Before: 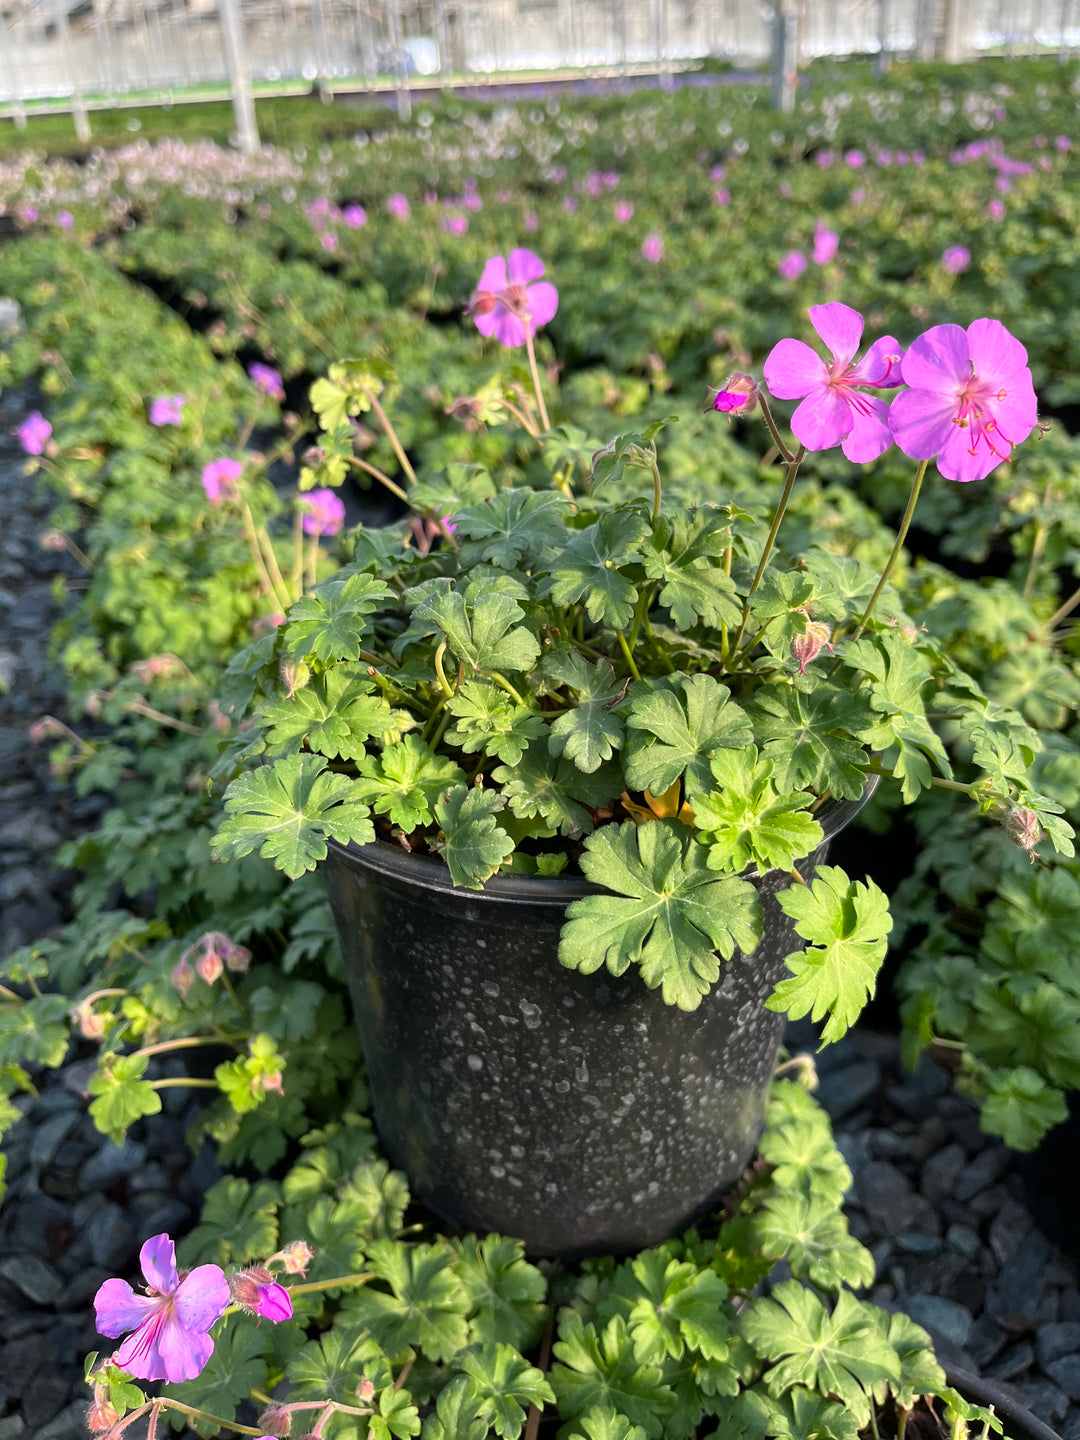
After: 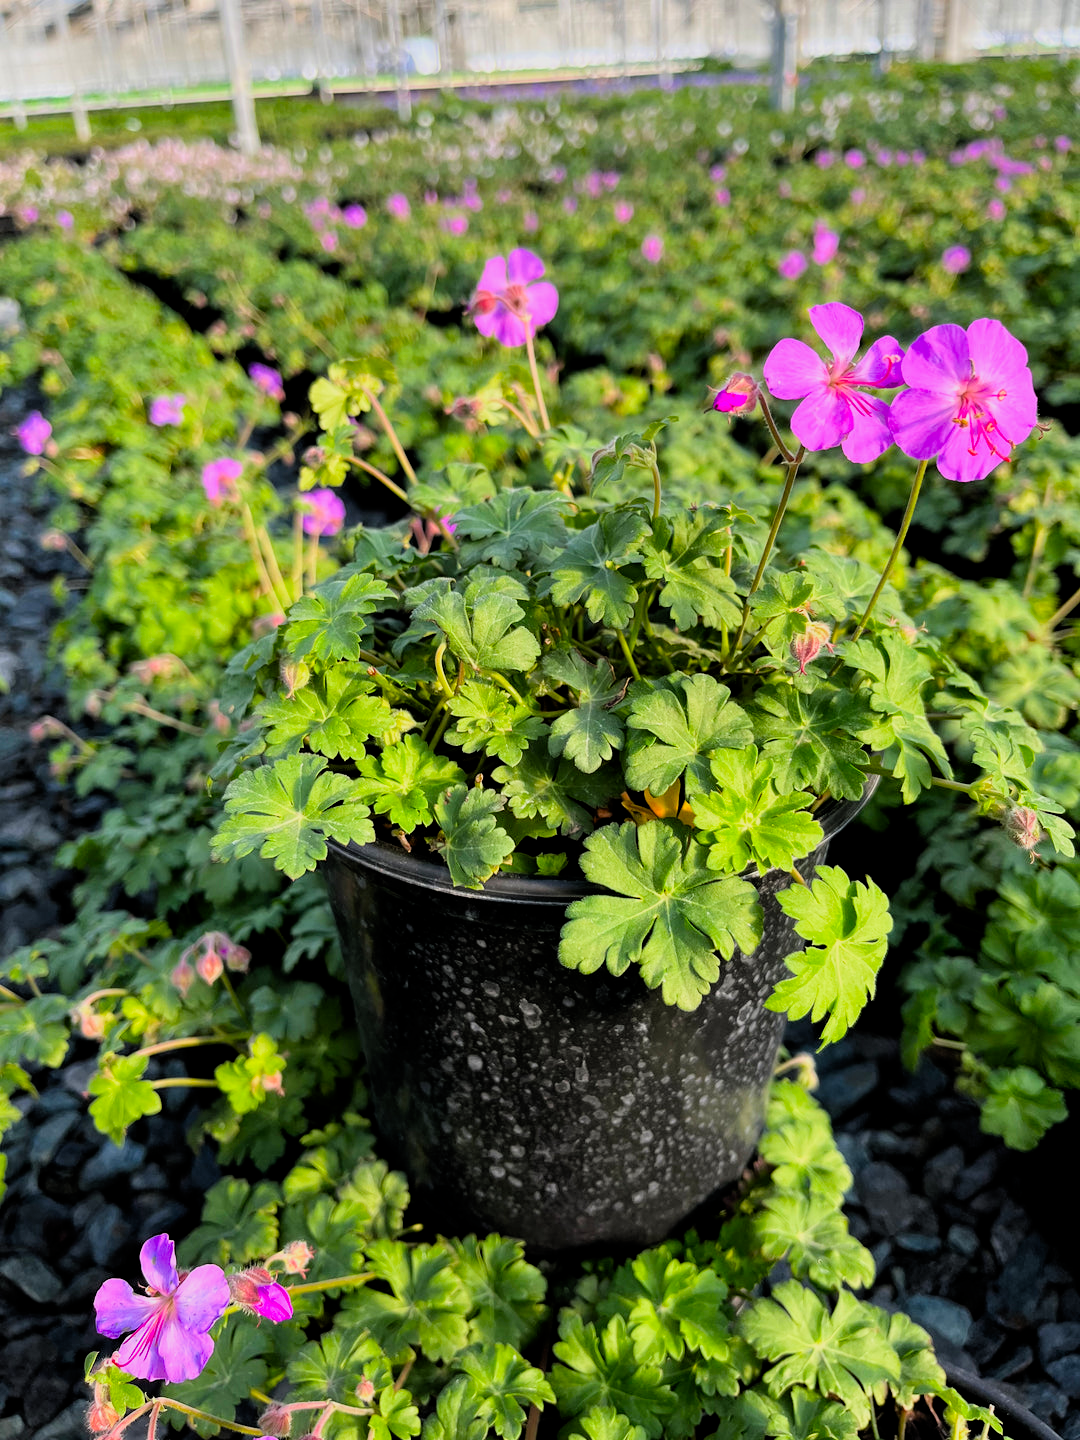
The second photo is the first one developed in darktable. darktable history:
contrast brightness saturation: contrast 0.1, brightness 0.03, saturation 0.09
filmic rgb: black relative exposure -7.75 EV, white relative exposure 4.4 EV, threshold 3 EV, target black luminance 0%, hardness 3.76, latitude 50.51%, contrast 1.074, highlights saturation mix 10%, shadows ↔ highlights balance -0.22%, color science v4 (2020), enable highlight reconstruction true
